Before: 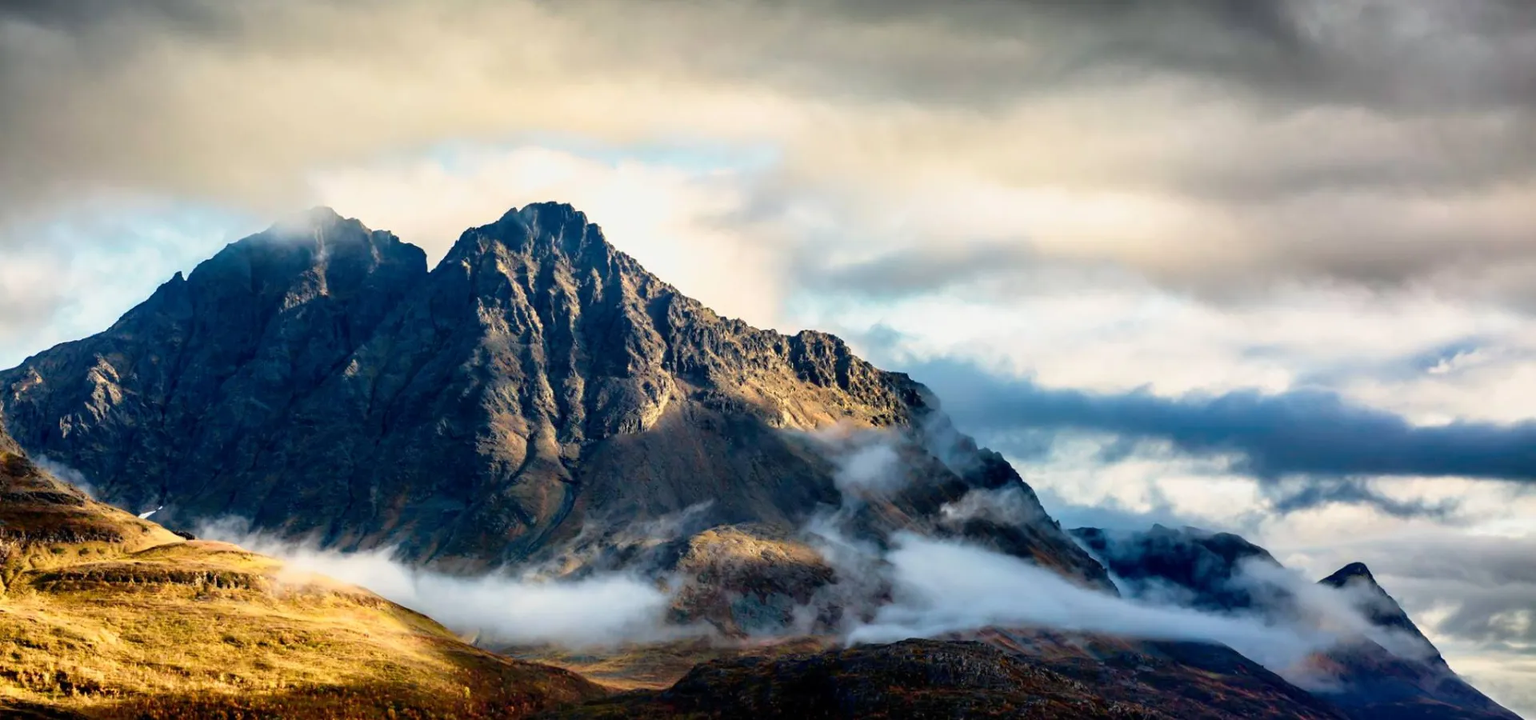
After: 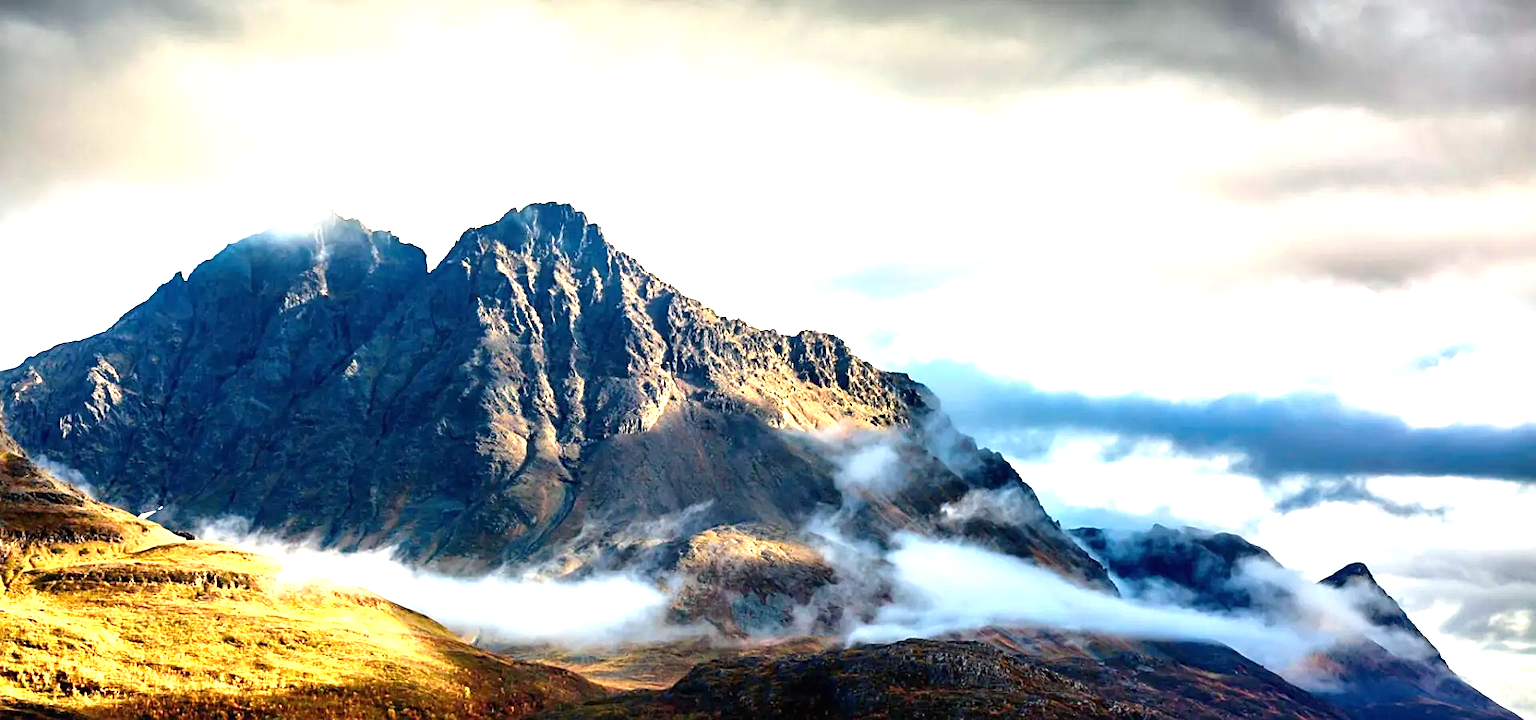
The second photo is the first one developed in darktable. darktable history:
exposure: black level correction 0, exposure 1.198 EV, compensate exposure bias true, compensate highlight preservation false
white balance: emerald 1
sharpen: on, module defaults
